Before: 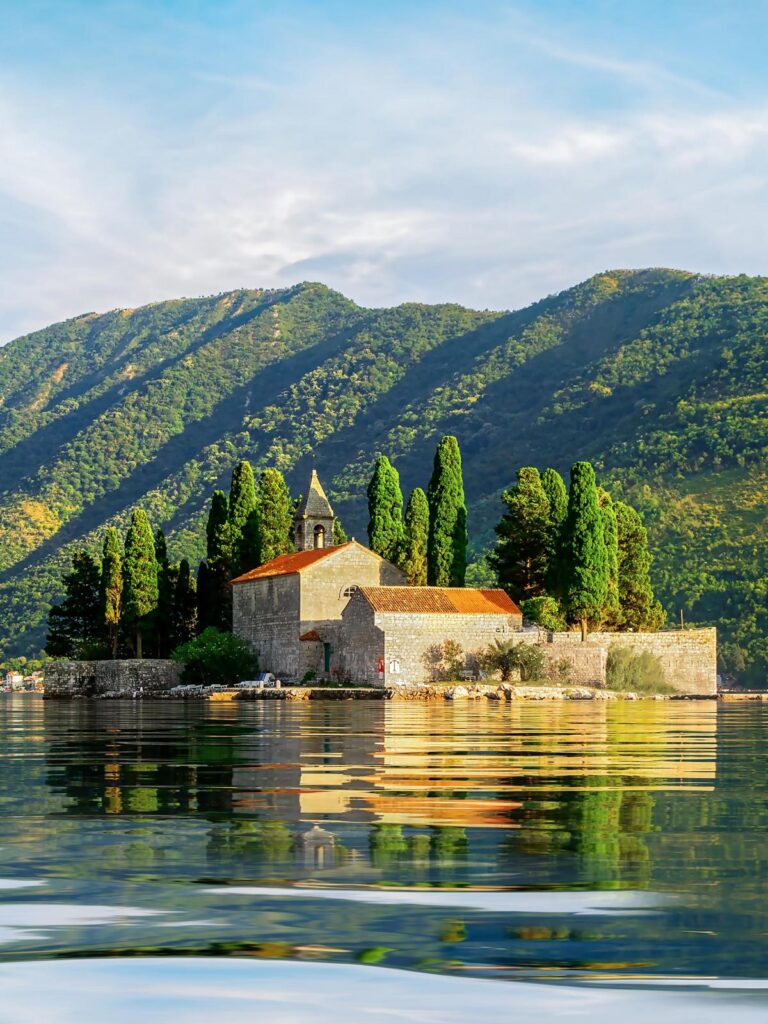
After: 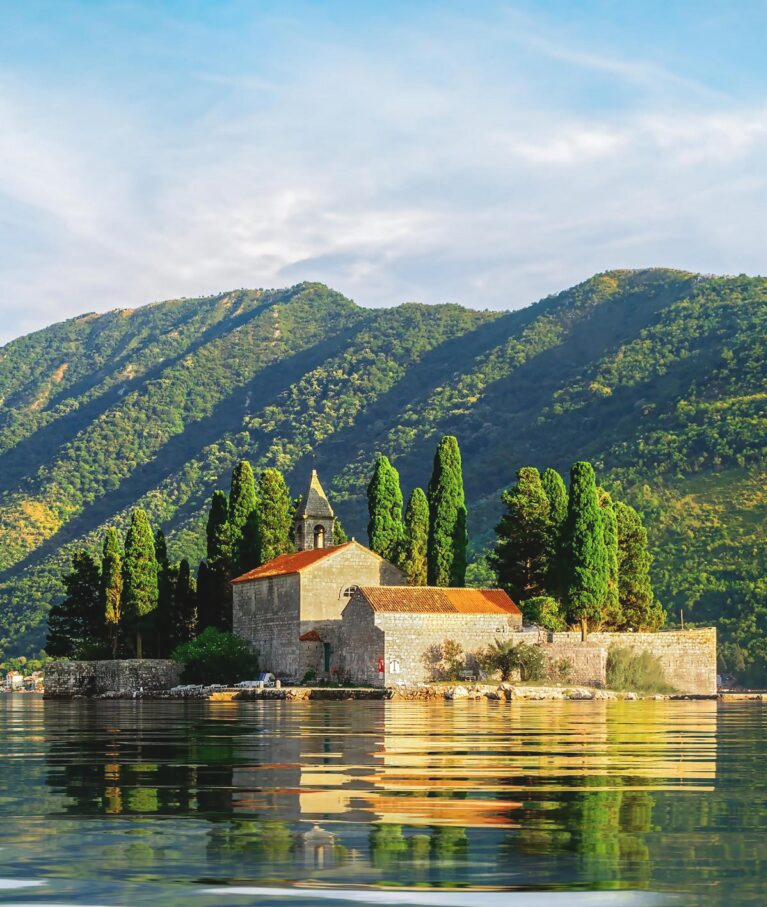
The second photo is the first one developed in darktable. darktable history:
crop and rotate: top 0%, bottom 11.341%
color balance rgb: global offset › luminance 0.752%, perceptual saturation grading › global saturation 0.715%
